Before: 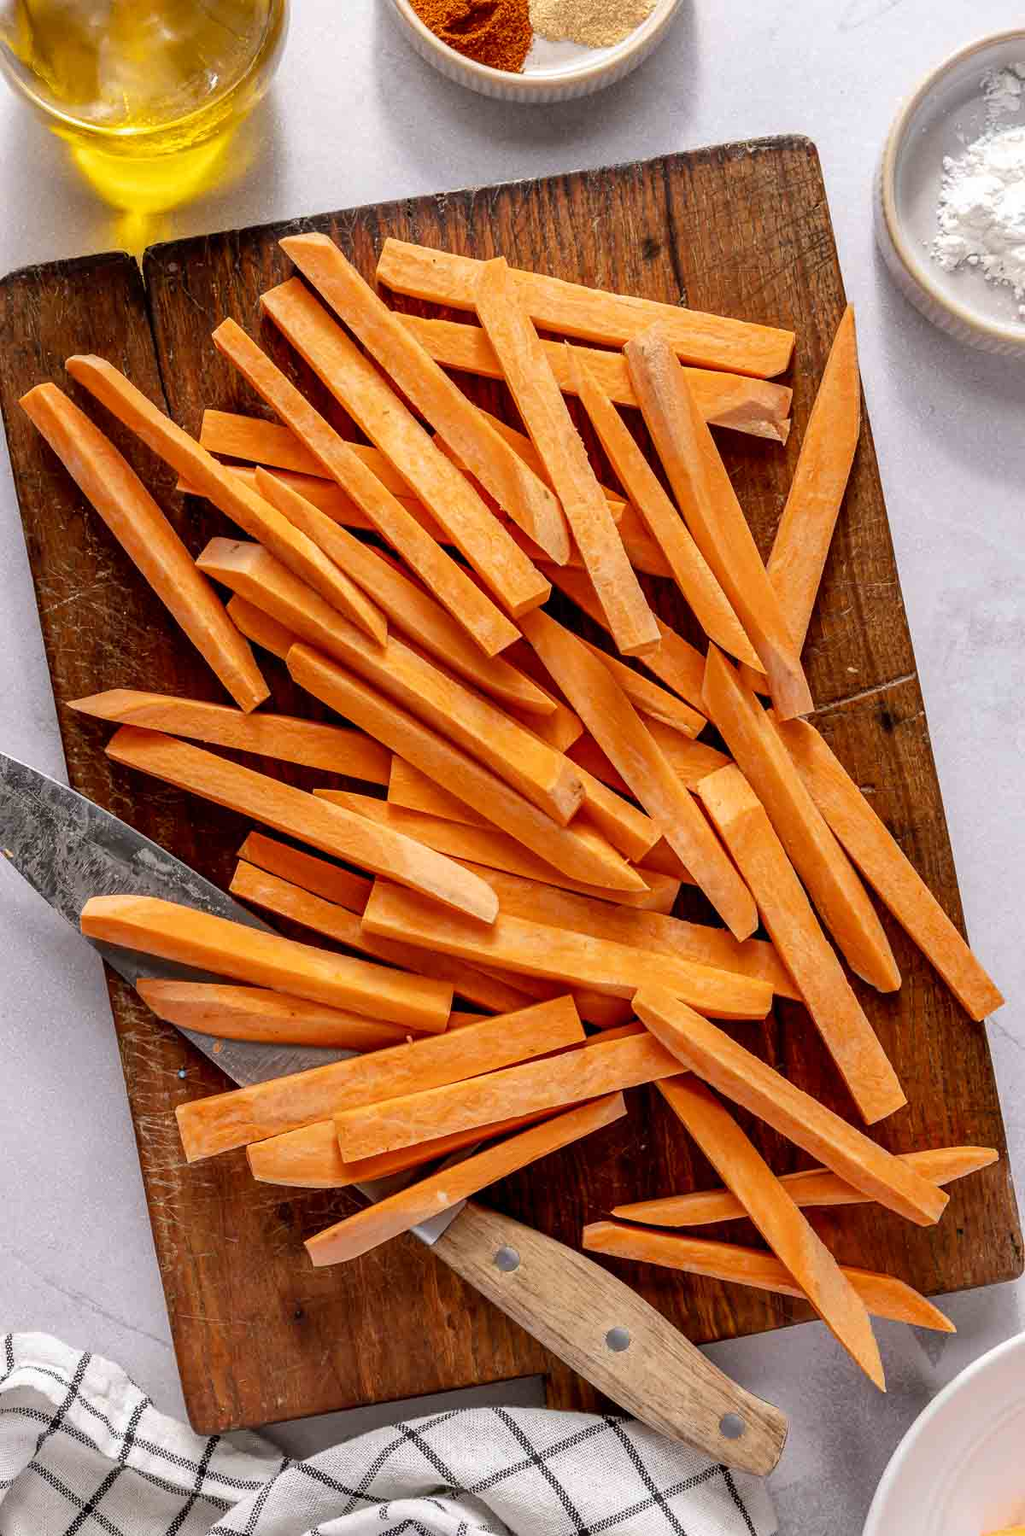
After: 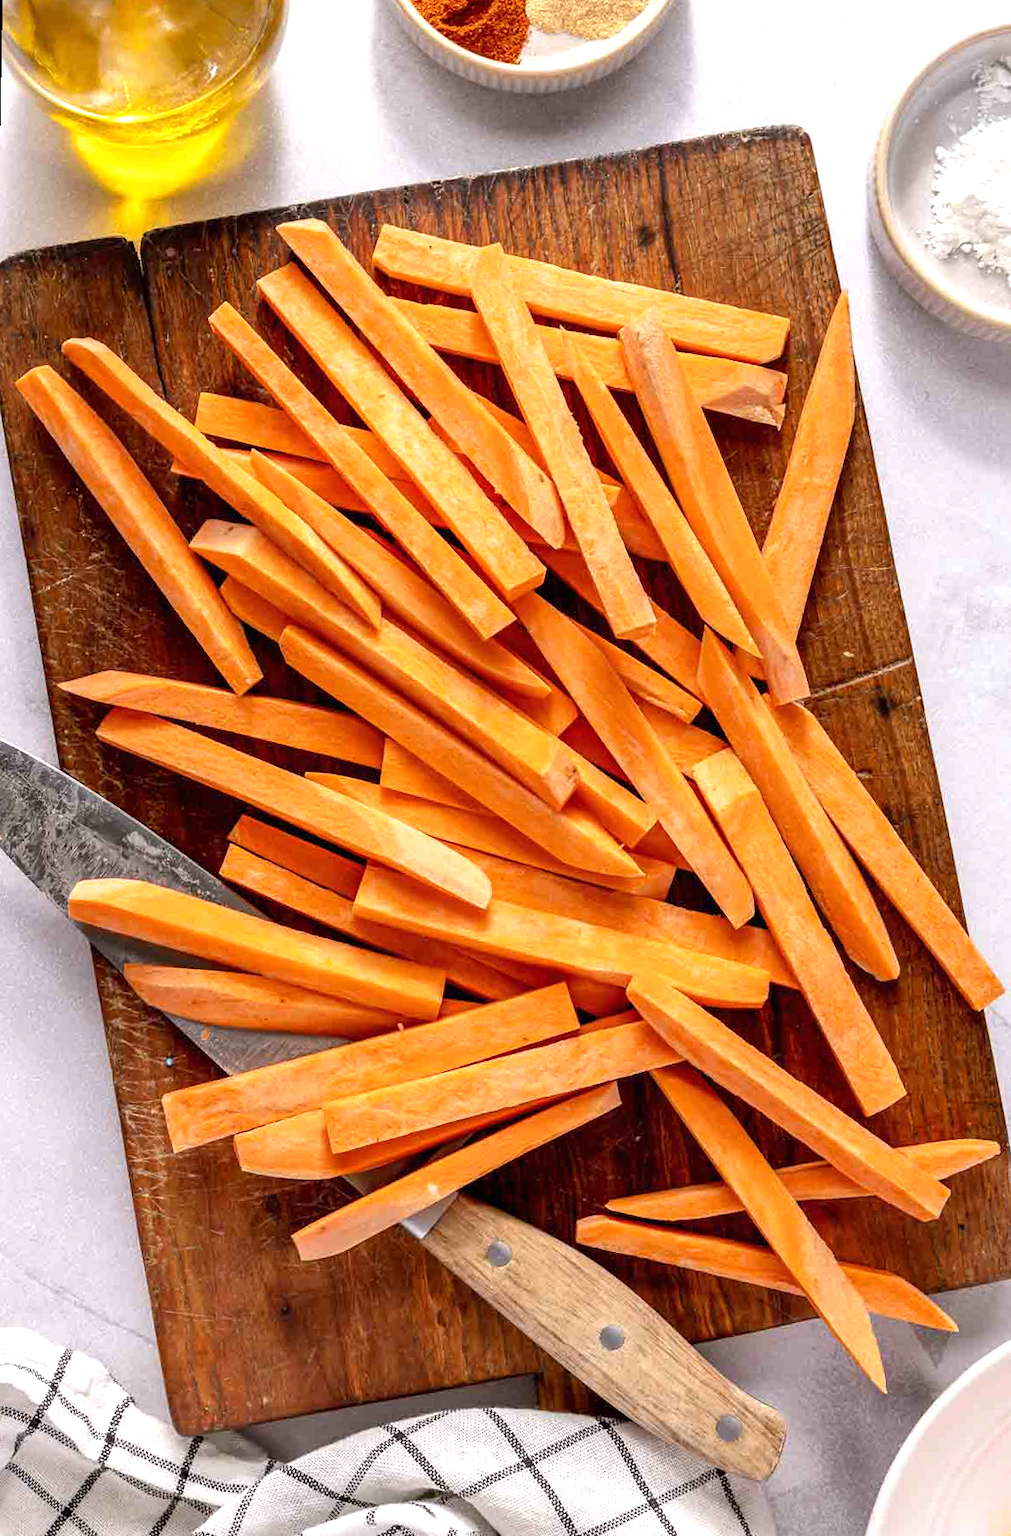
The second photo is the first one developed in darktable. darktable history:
exposure: black level correction 0, exposure 0.5 EV, compensate highlight preservation false
rotate and perspective: rotation 0.226°, lens shift (vertical) -0.042, crop left 0.023, crop right 0.982, crop top 0.006, crop bottom 0.994
